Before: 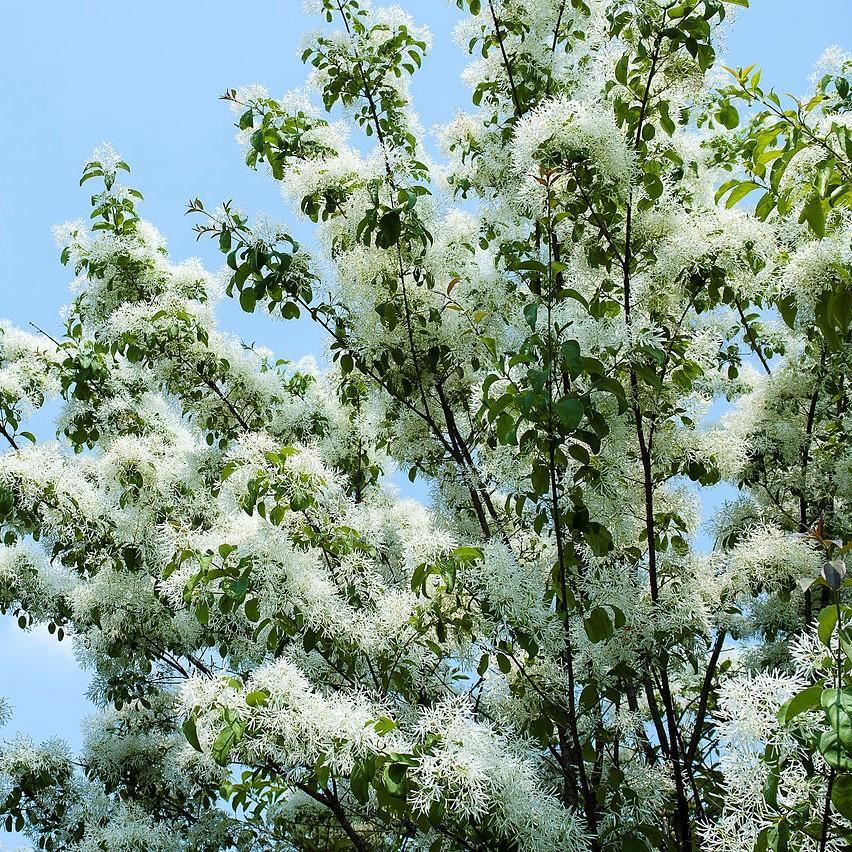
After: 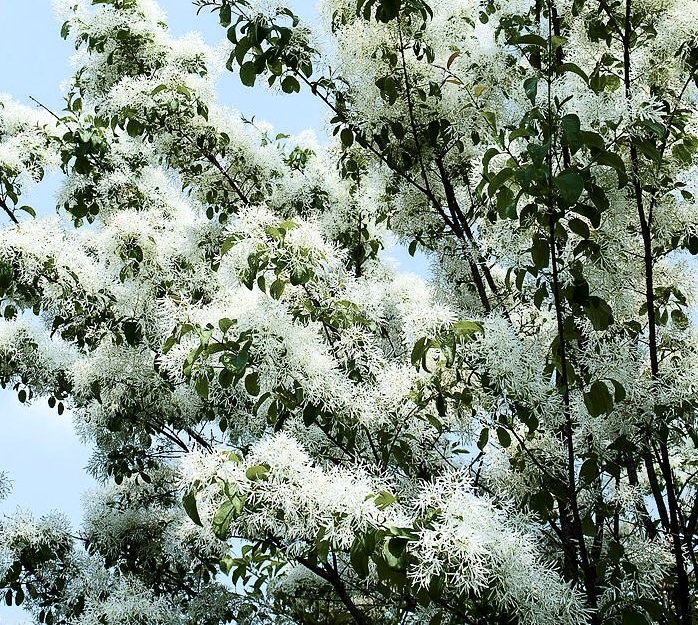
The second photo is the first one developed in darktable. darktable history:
contrast brightness saturation: contrast 0.25, saturation -0.31
crop: top 26.531%, right 17.959%
